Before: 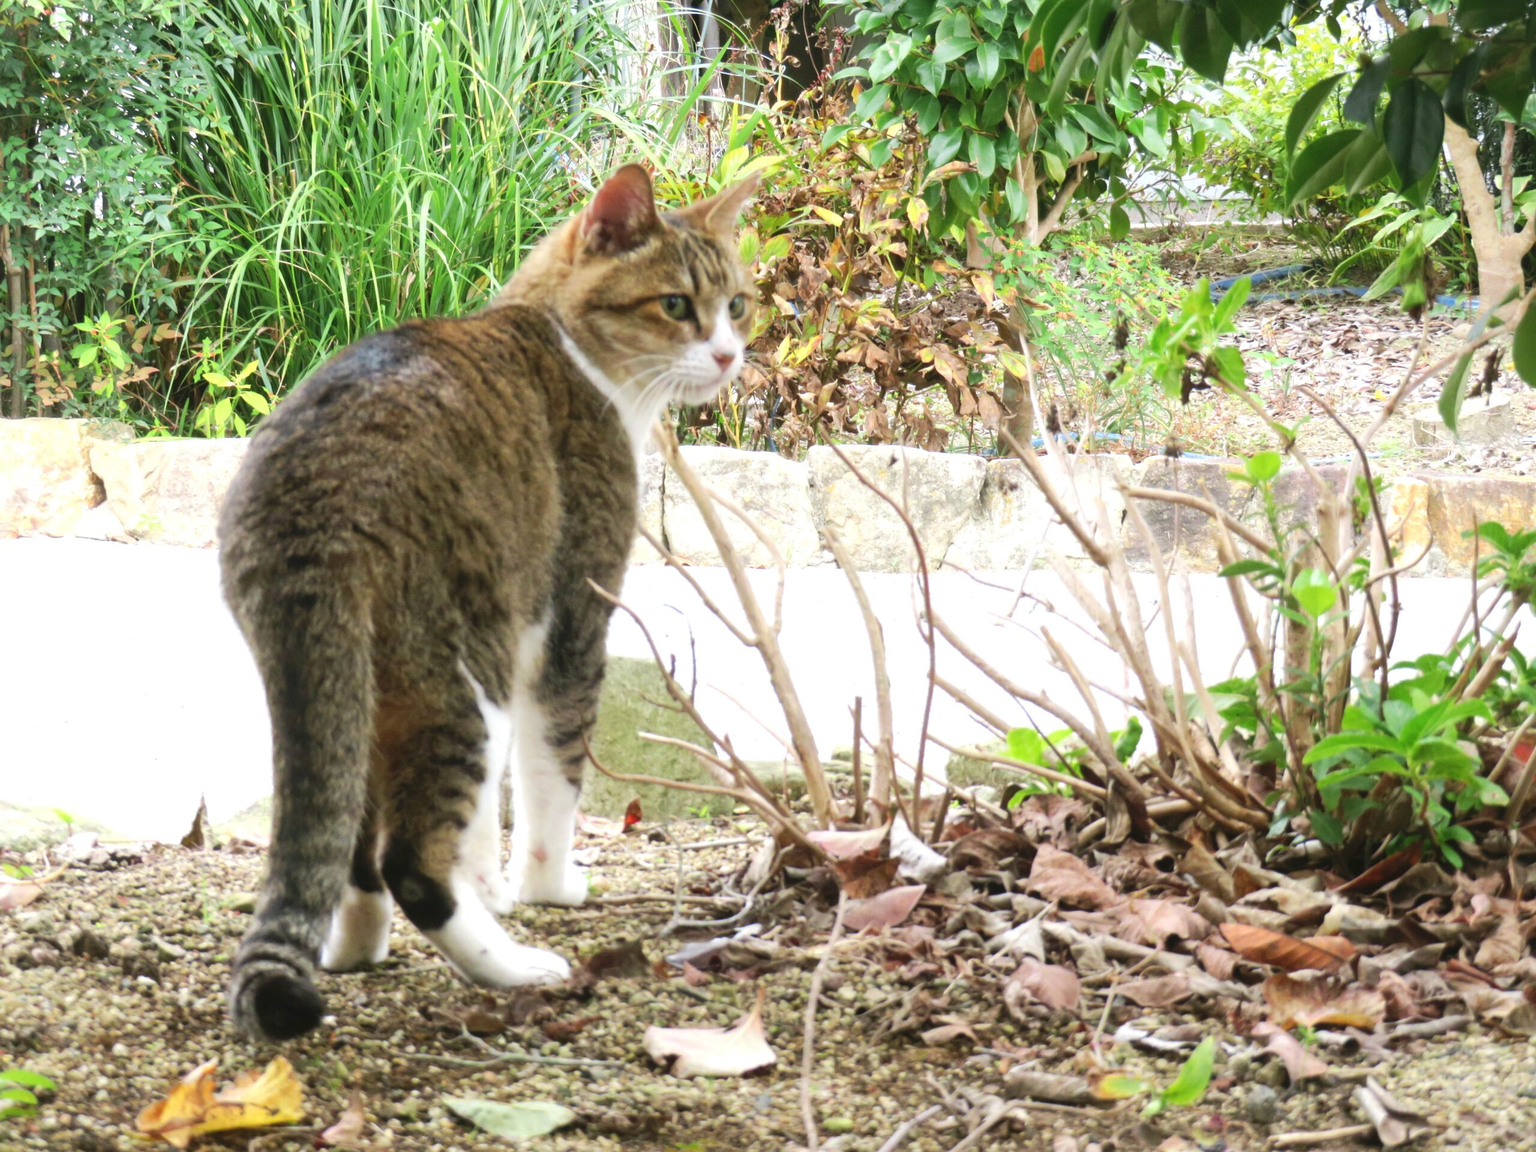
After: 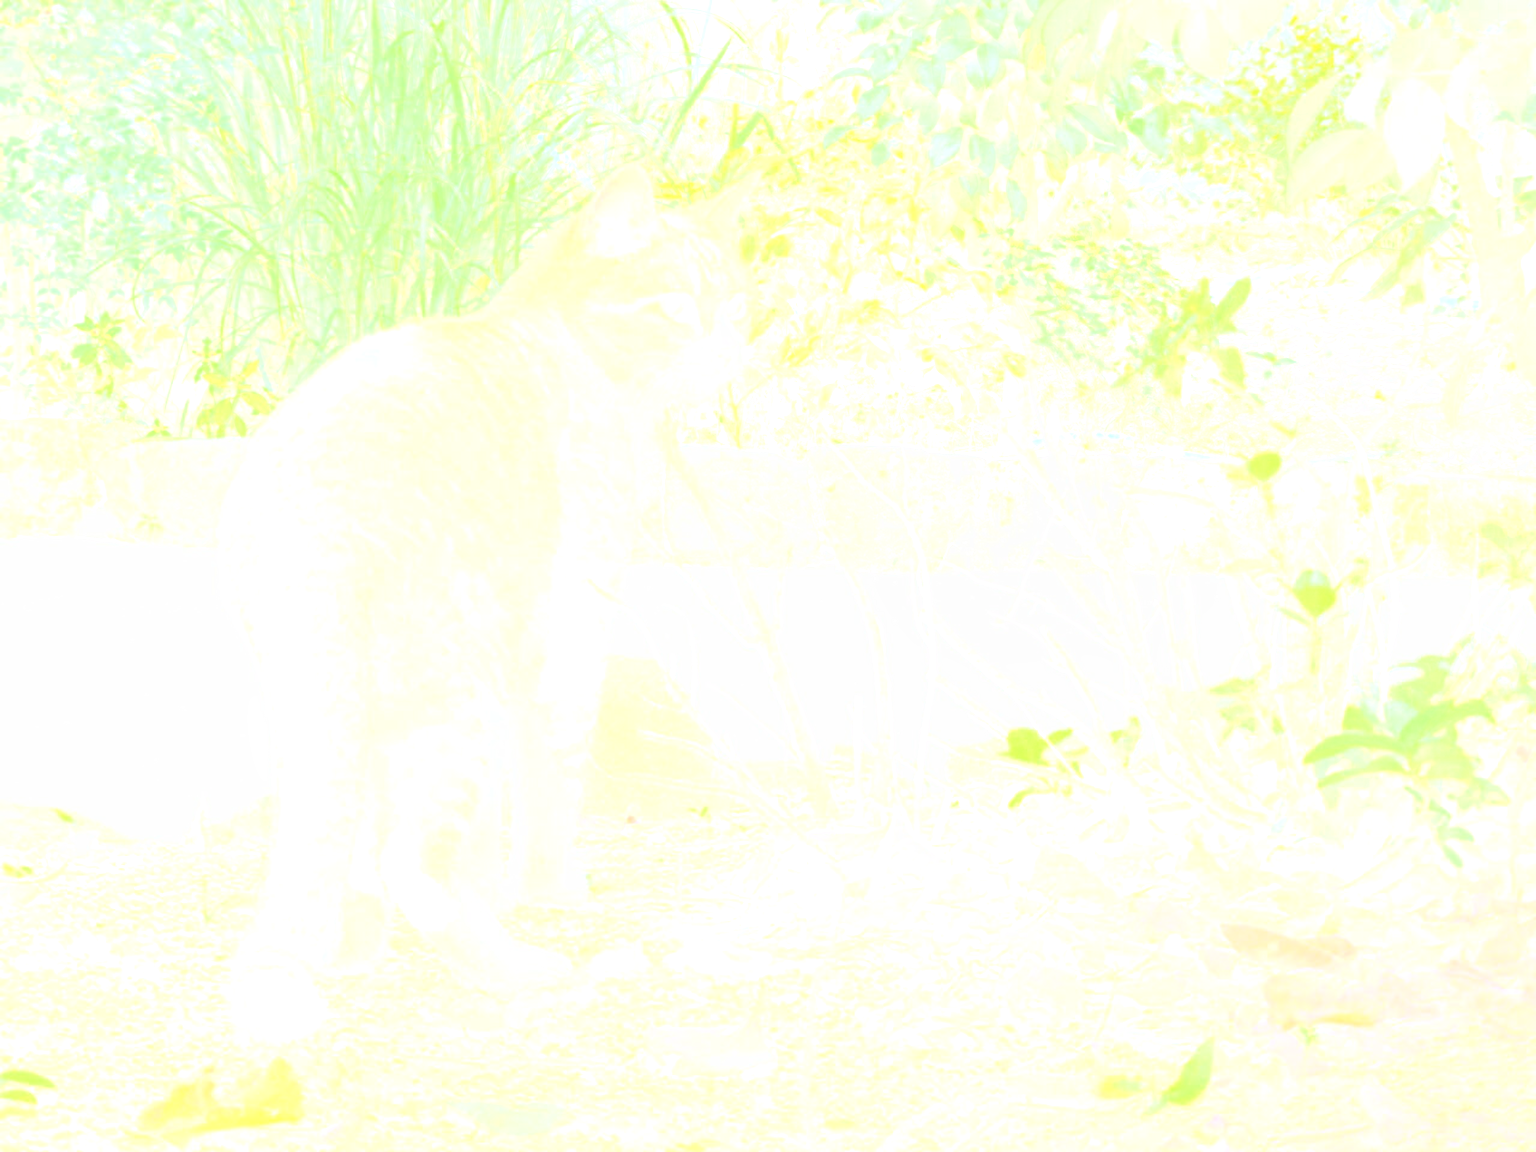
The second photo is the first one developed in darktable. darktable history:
bloom: size 85%, threshold 5%, strength 85%
local contrast: highlights 100%, shadows 100%, detail 120%, midtone range 0.2
